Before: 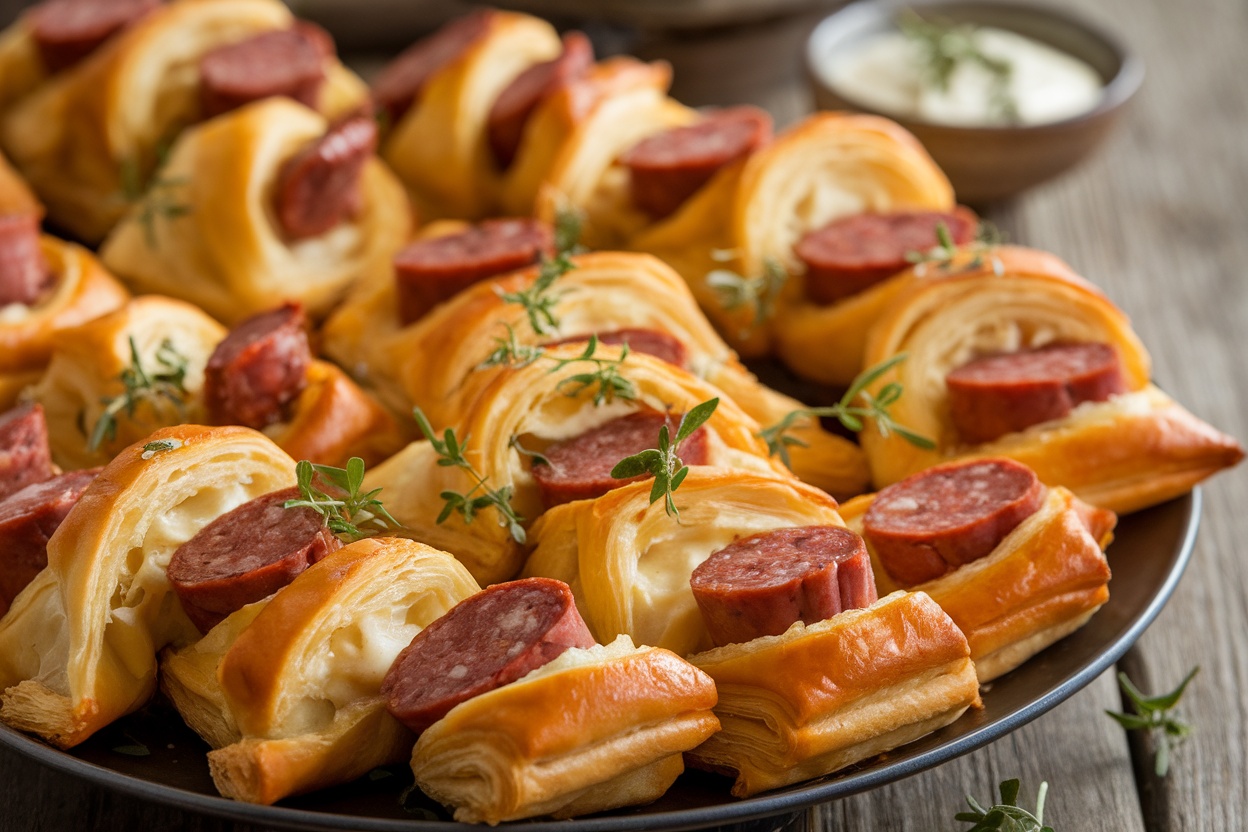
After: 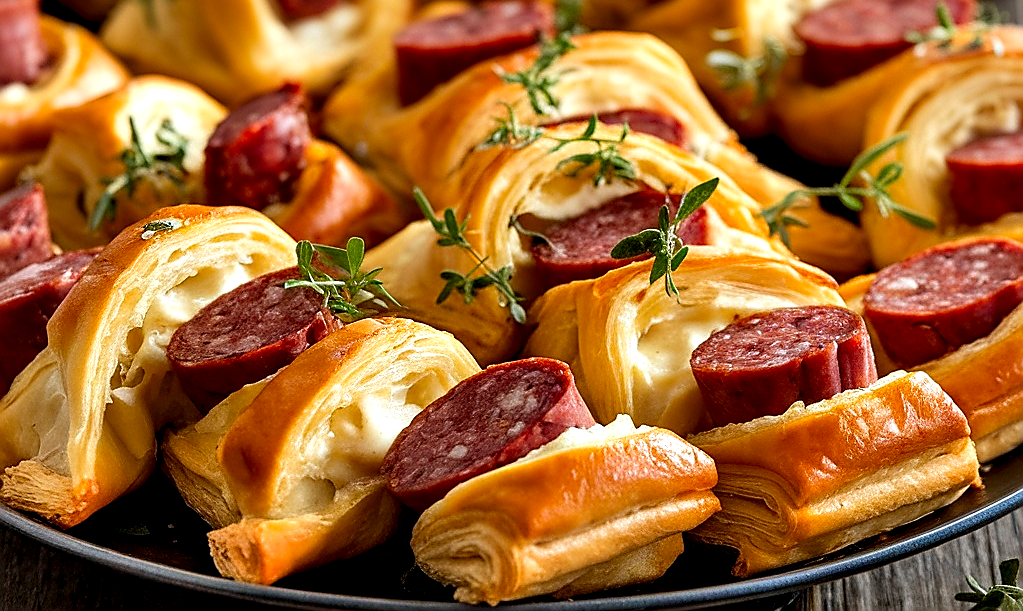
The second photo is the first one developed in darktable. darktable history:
sharpen: radius 1.408, amount 1.254, threshold 0.815
tone equalizer: mask exposure compensation -0.5 EV
color correction: highlights b* -0.03, saturation 1.13
crop: top 26.453%, right 18.009%
contrast equalizer: y [[0.6 ×6], [0.55 ×6], [0 ×6], [0 ×6], [0 ×6]]
shadows and highlights: soften with gaussian
